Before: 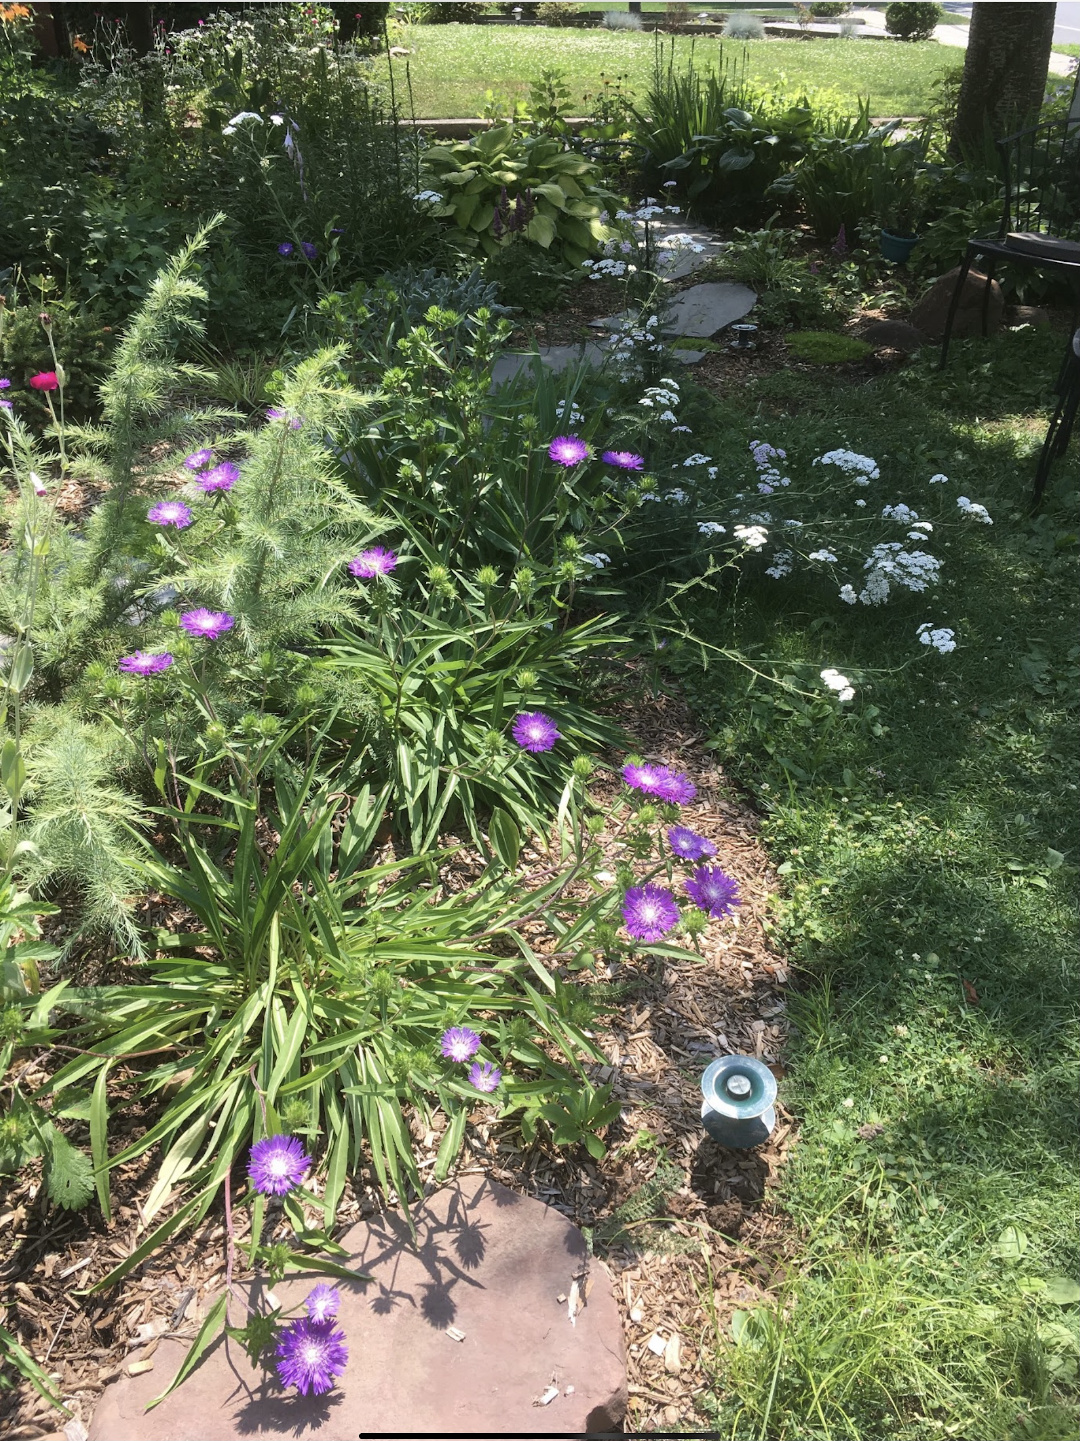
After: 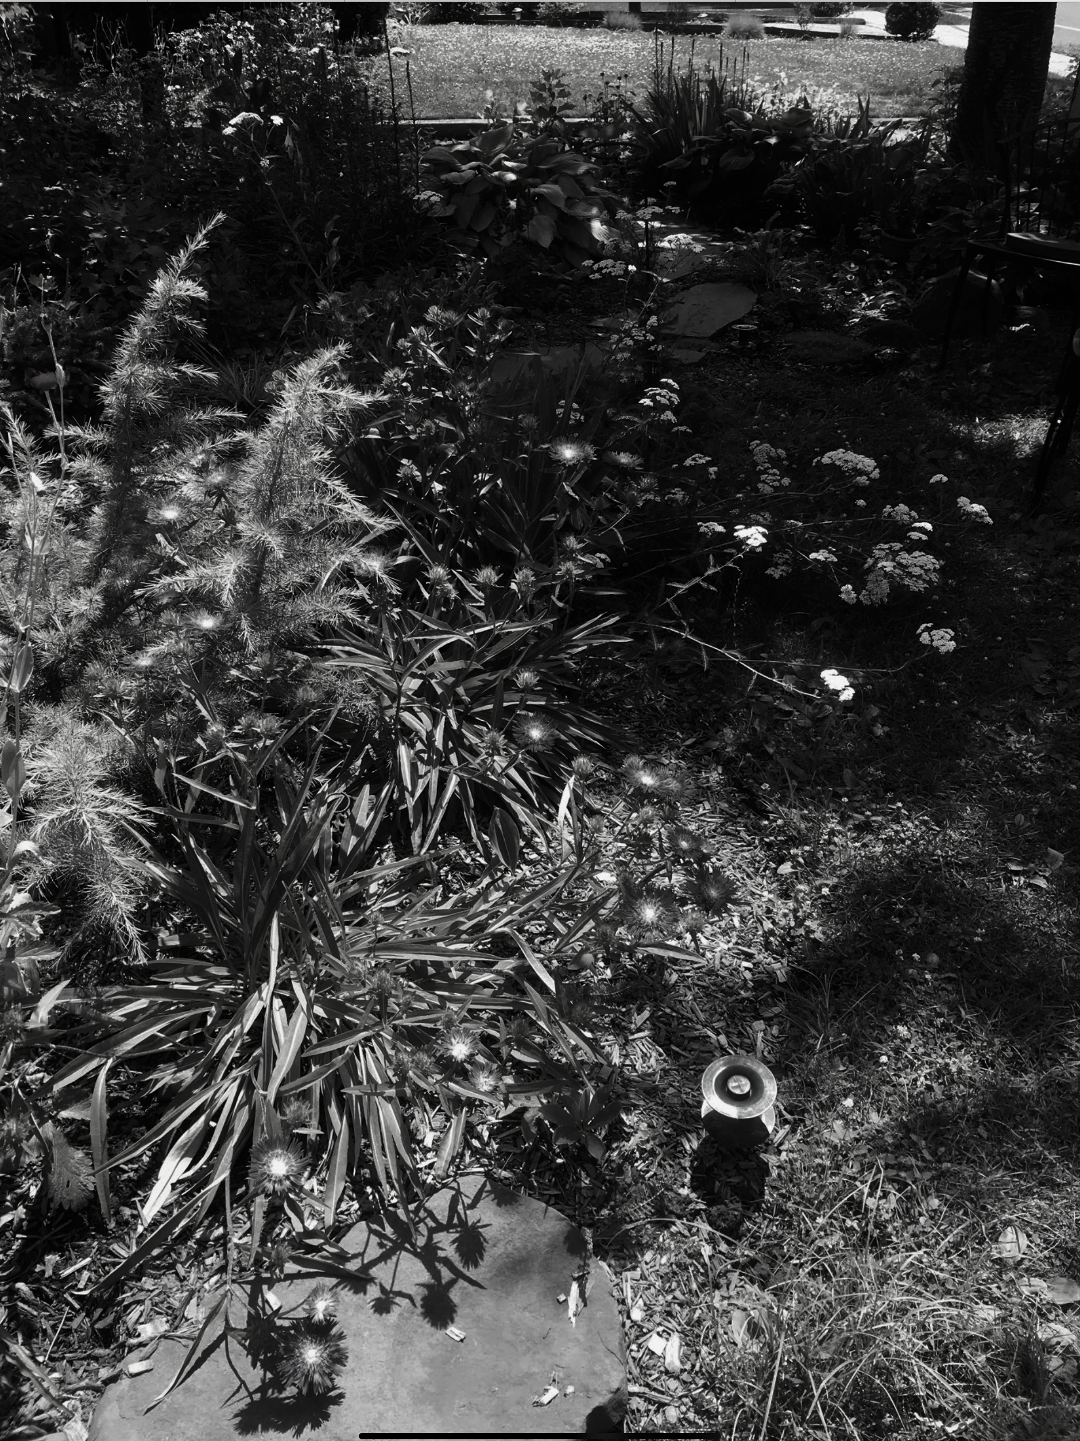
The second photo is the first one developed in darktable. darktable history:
contrast brightness saturation: contrast -0.032, brightness -0.572, saturation -0.985
